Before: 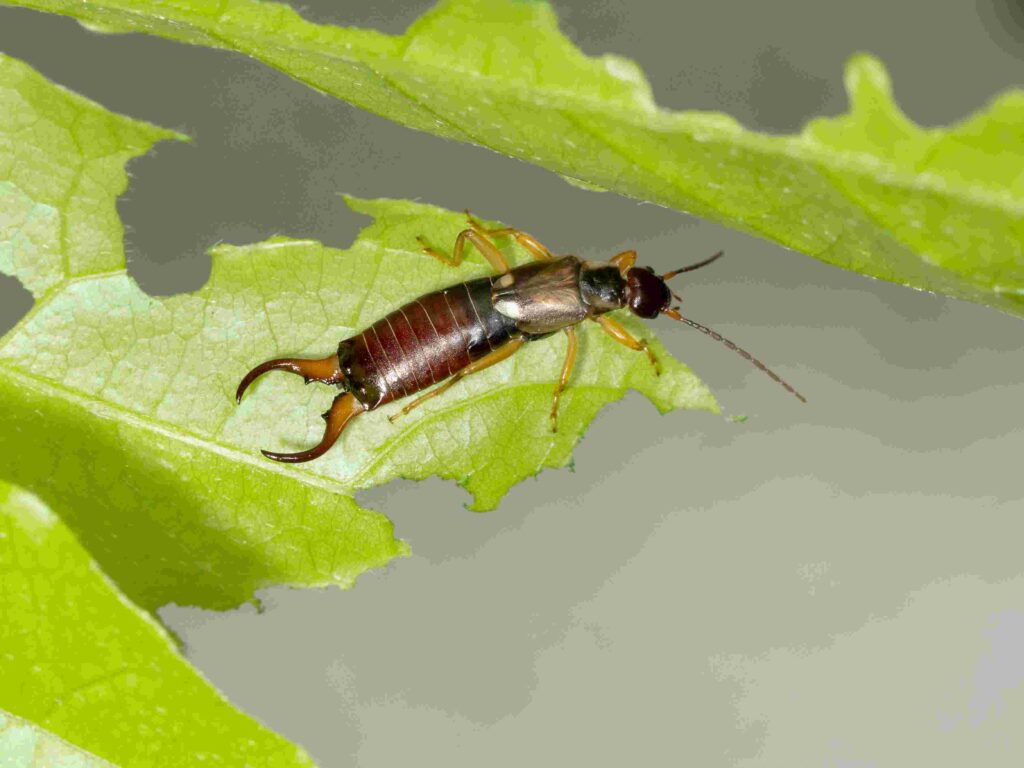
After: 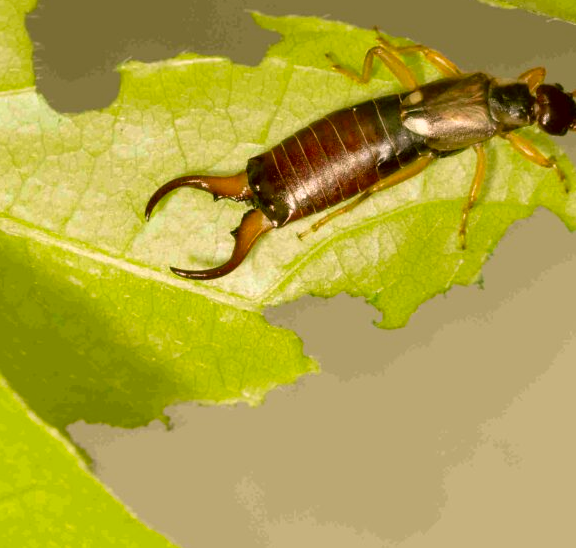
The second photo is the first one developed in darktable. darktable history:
crop: left 8.966%, top 23.852%, right 34.699%, bottom 4.703%
color correction: highlights a* 8.98, highlights b* 15.09, shadows a* -0.49, shadows b* 26.52
